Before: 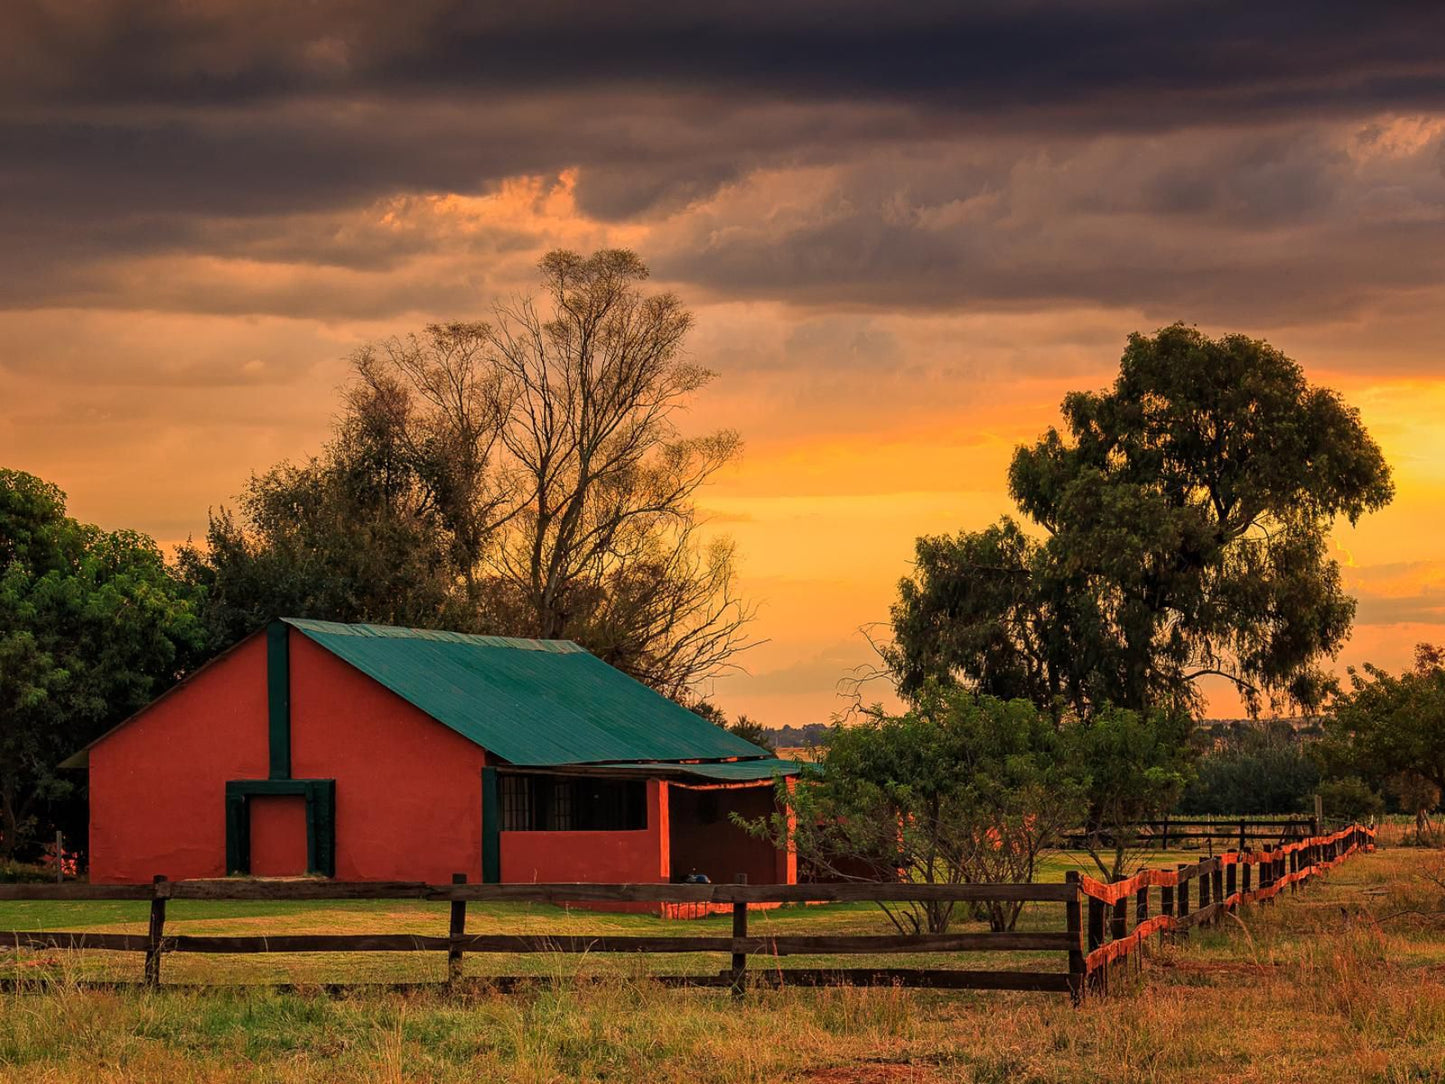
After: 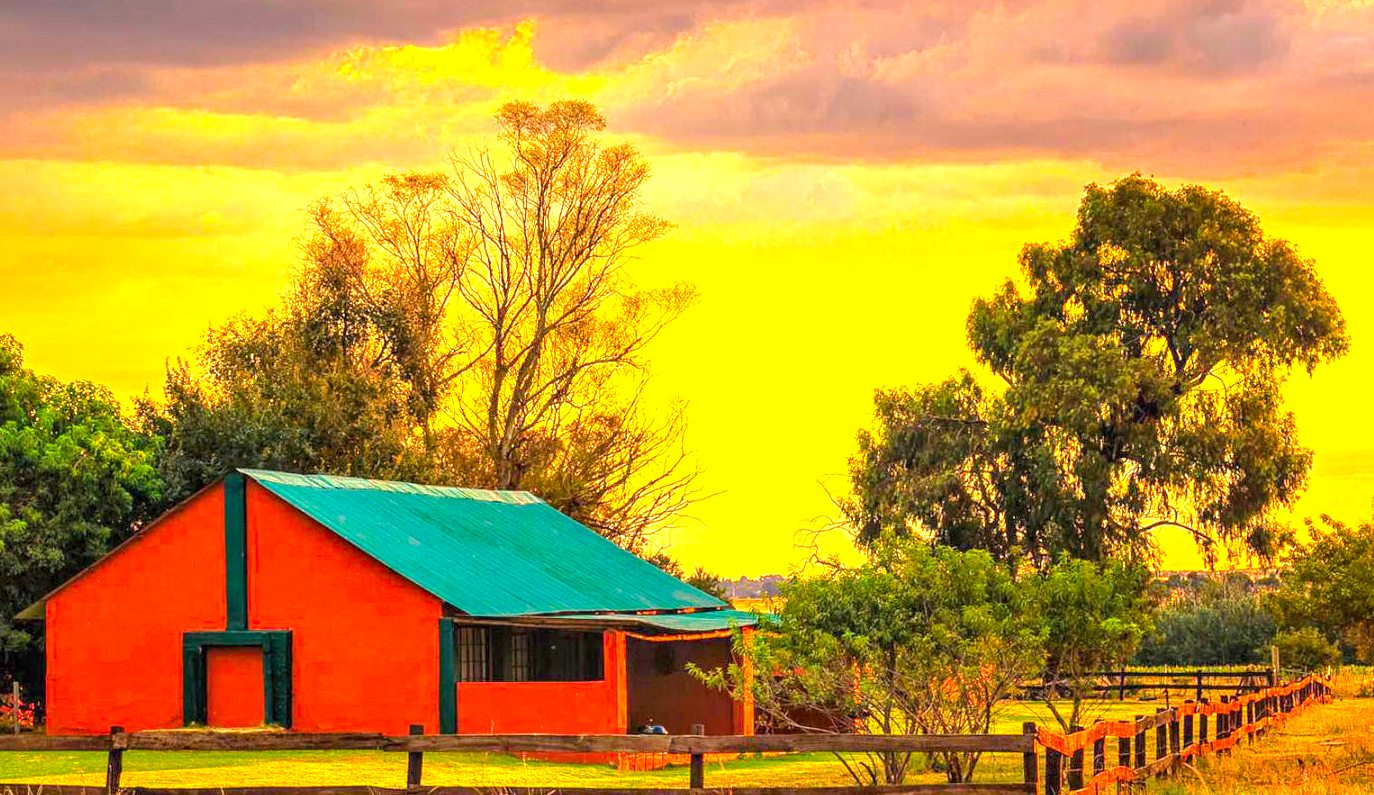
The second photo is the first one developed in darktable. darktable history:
local contrast: on, module defaults
exposure: black level correction 0, exposure 1.992 EV, compensate highlight preservation false
crop and rotate: left 2.982%, top 13.816%, right 1.887%, bottom 12.79%
color balance rgb: linear chroma grading › global chroma 8.758%, perceptual saturation grading › global saturation 30.525%, perceptual brilliance grading › mid-tones 10.544%, perceptual brilliance grading › shadows 14.369%, global vibrance 20%
